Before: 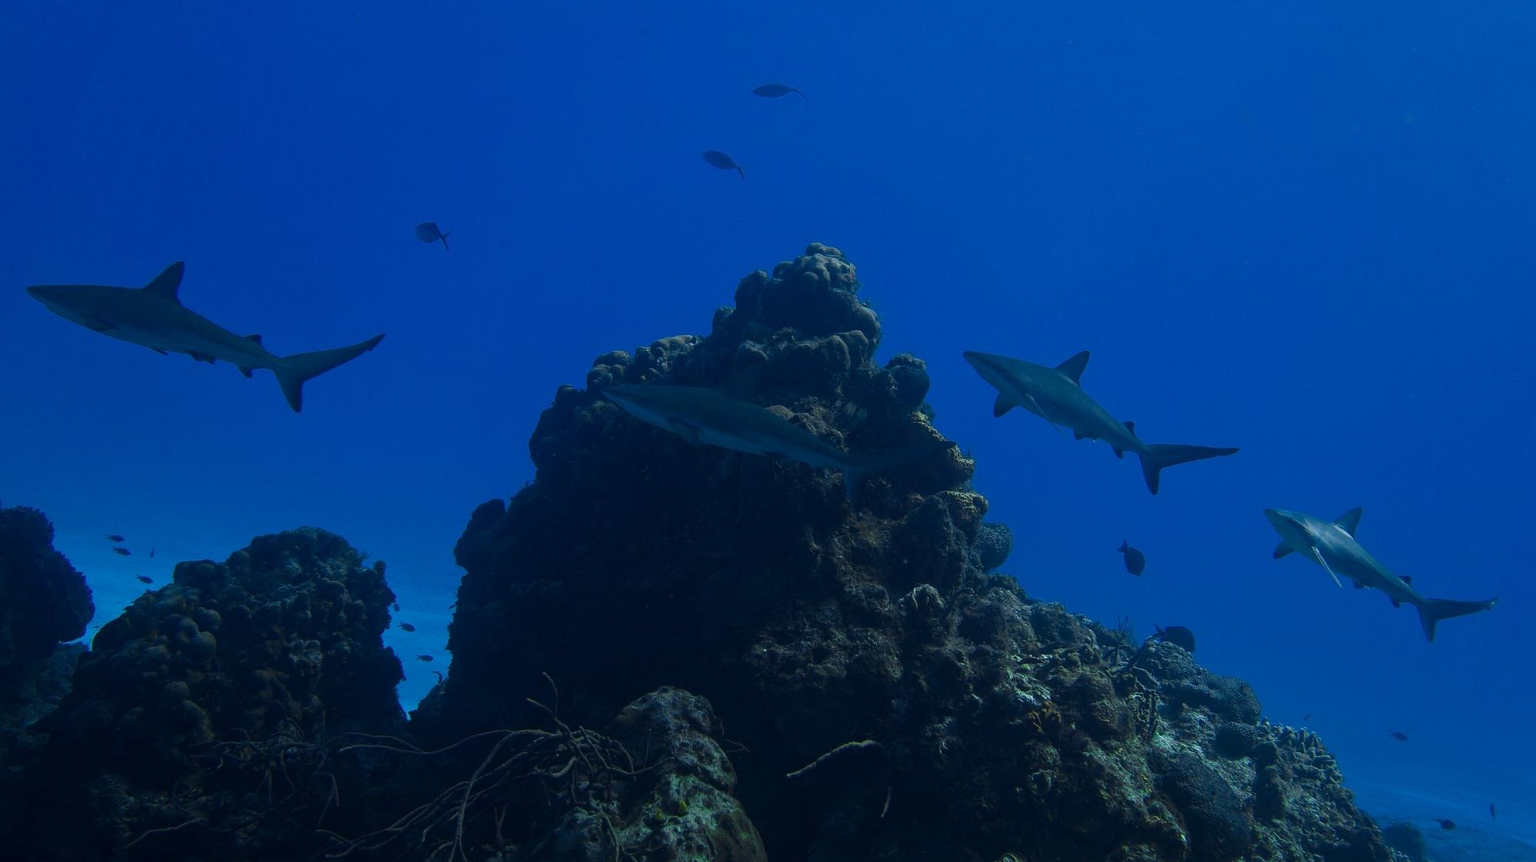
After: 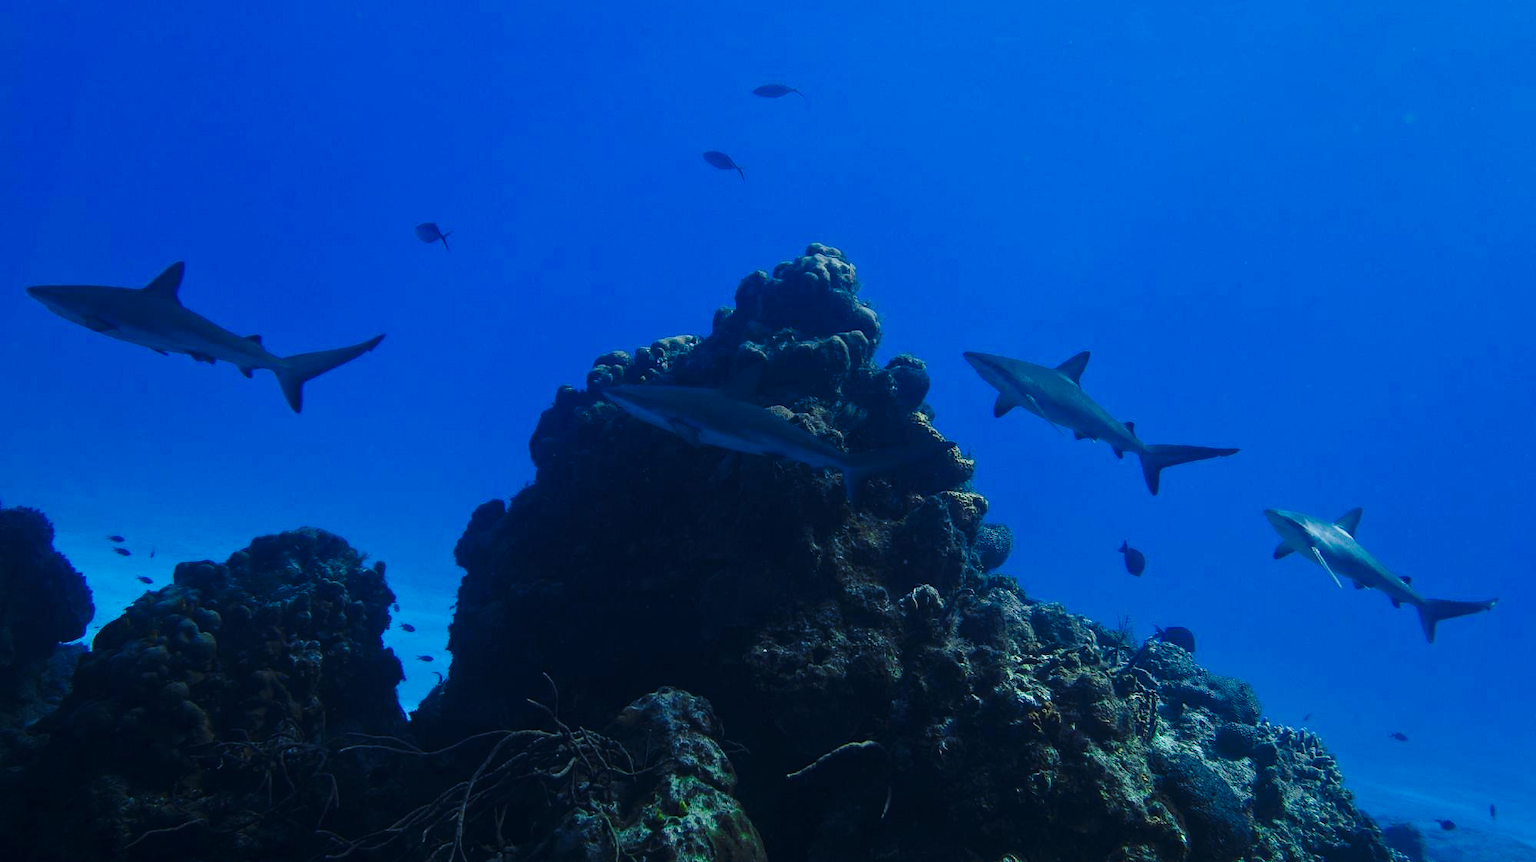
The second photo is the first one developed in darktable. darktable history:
base curve: curves: ch0 [(0, 0) (0.028, 0.03) (0.121, 0.232) (0.46, 0.748) (0.859, 0.968) (1, 1)], preserve colors none
tone equalizer: on, module defaults
